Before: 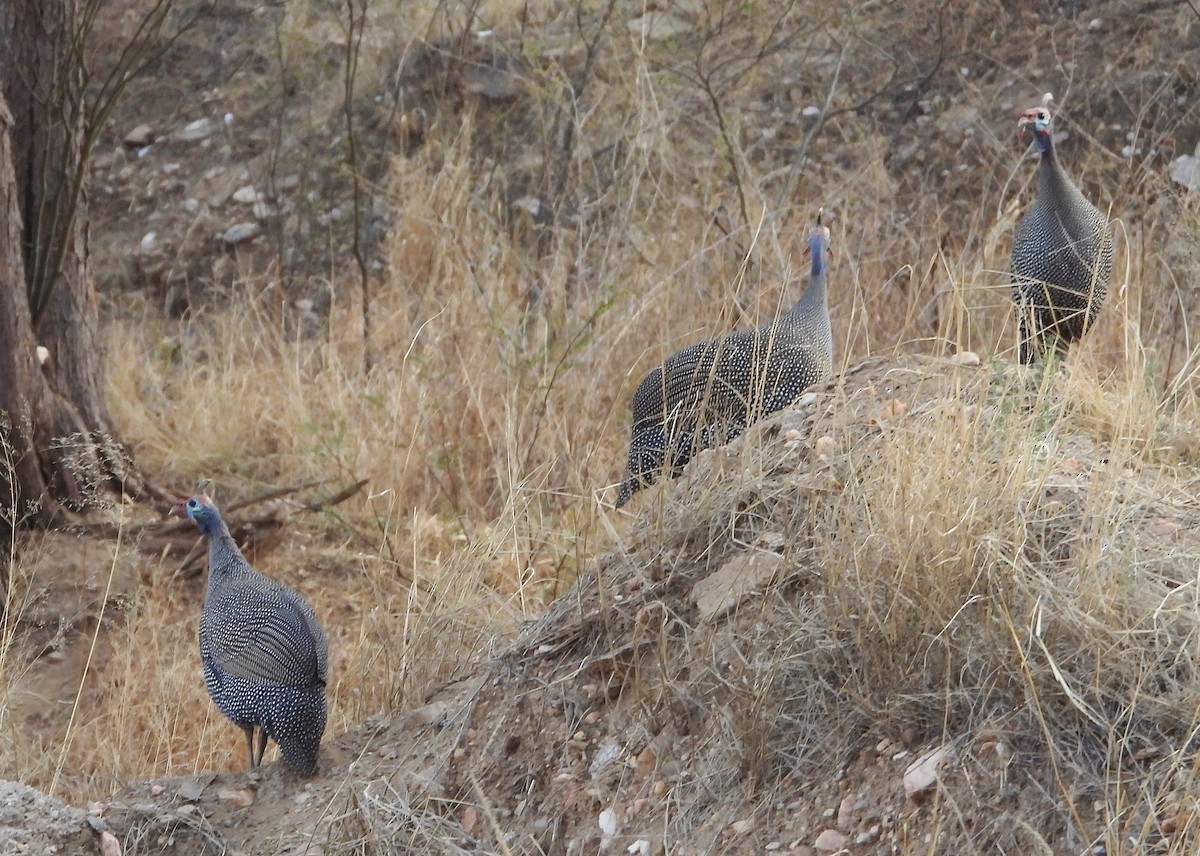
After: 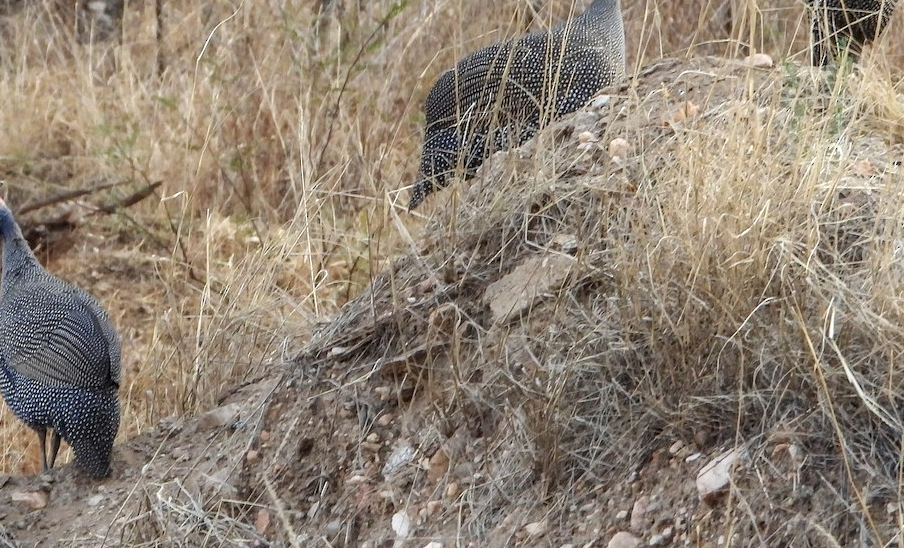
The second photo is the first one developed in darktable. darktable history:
local contrast: highlights 61%, detail 143%, midtone range 0.426
crop and rotate: left 17.272%, top 35.021%, right 7.344%, bottom 0.873%
